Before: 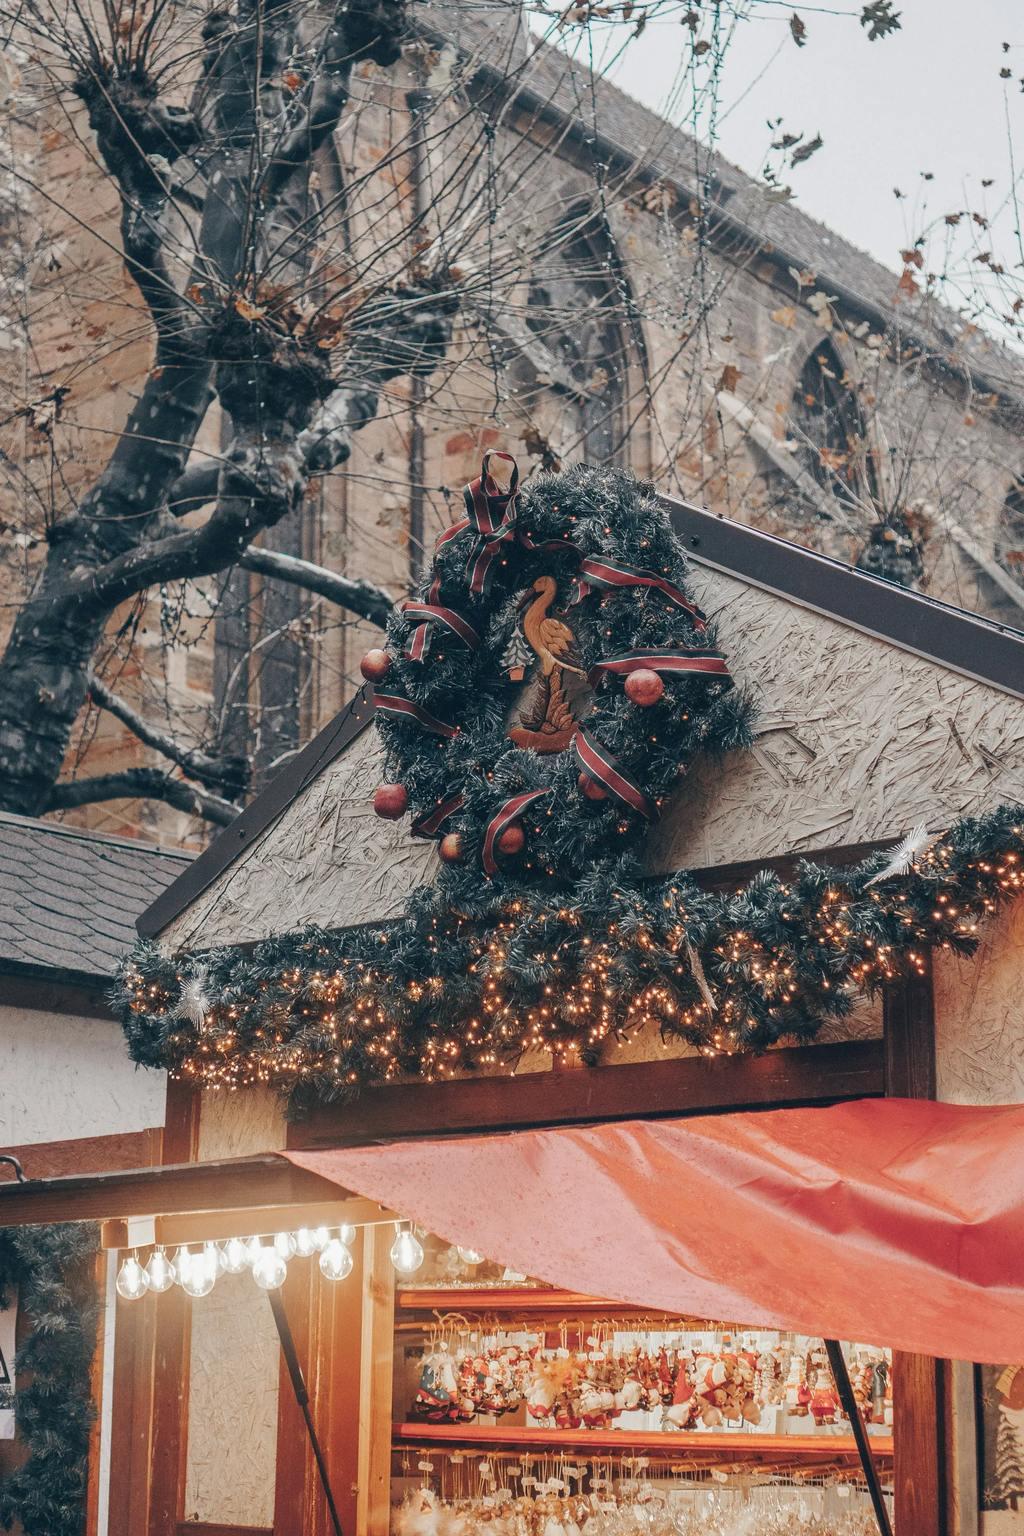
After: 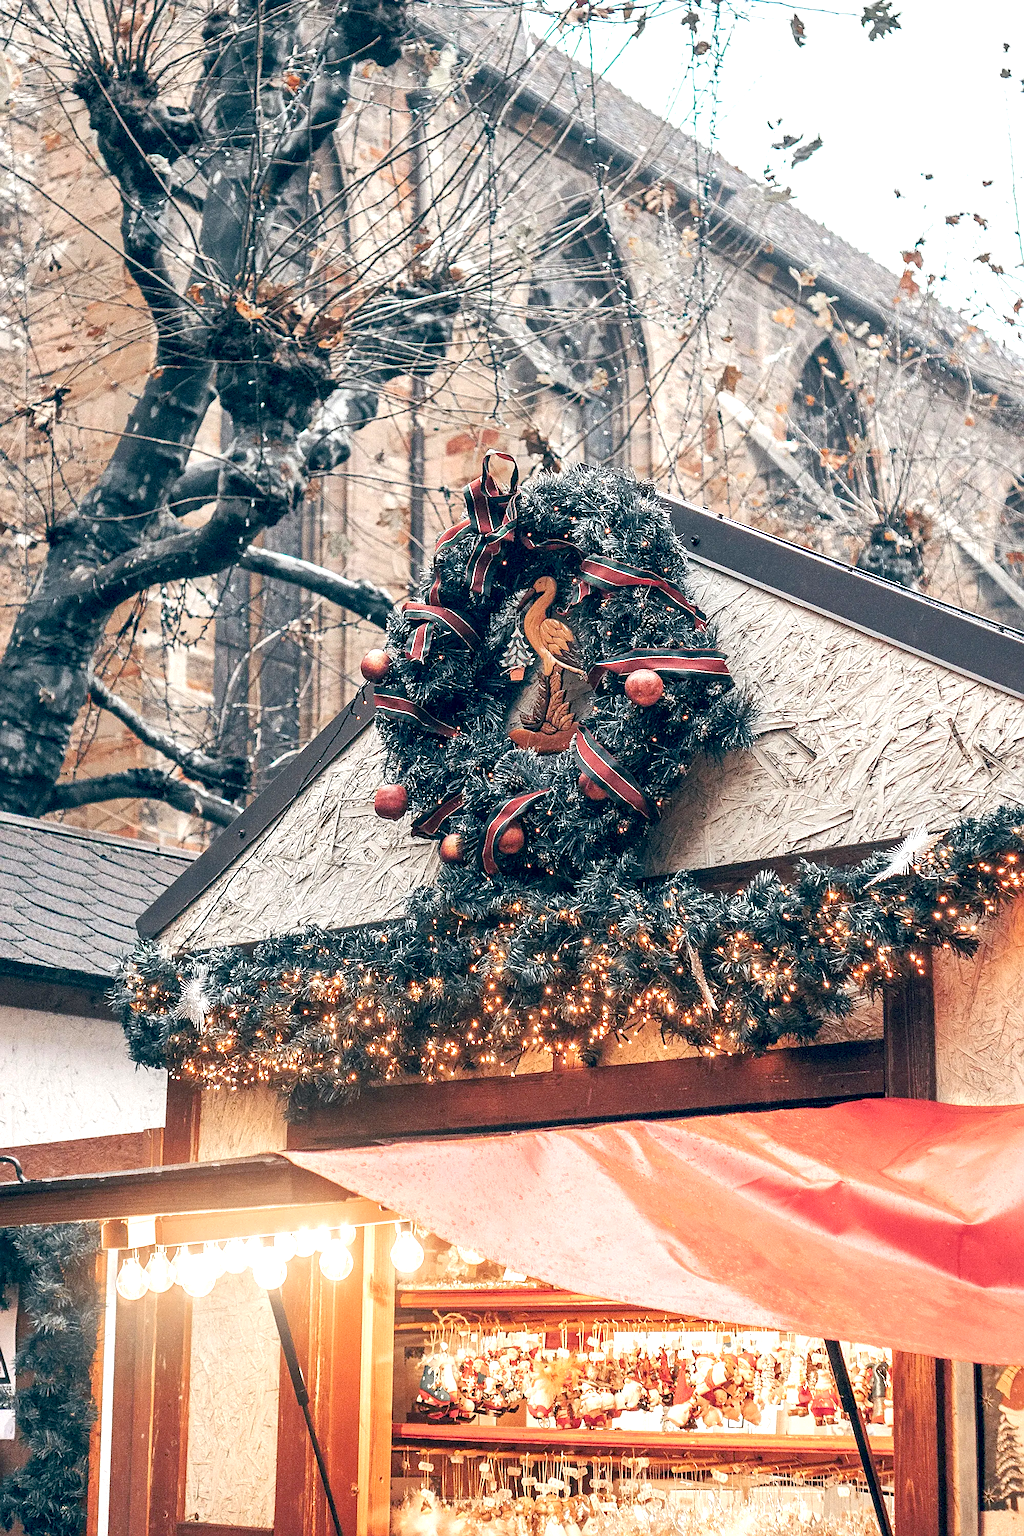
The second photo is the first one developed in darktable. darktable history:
sharpen: on, module defaults
exposure: black level correction 0.01, exposure 1 EV, compensate highlight preservation false
